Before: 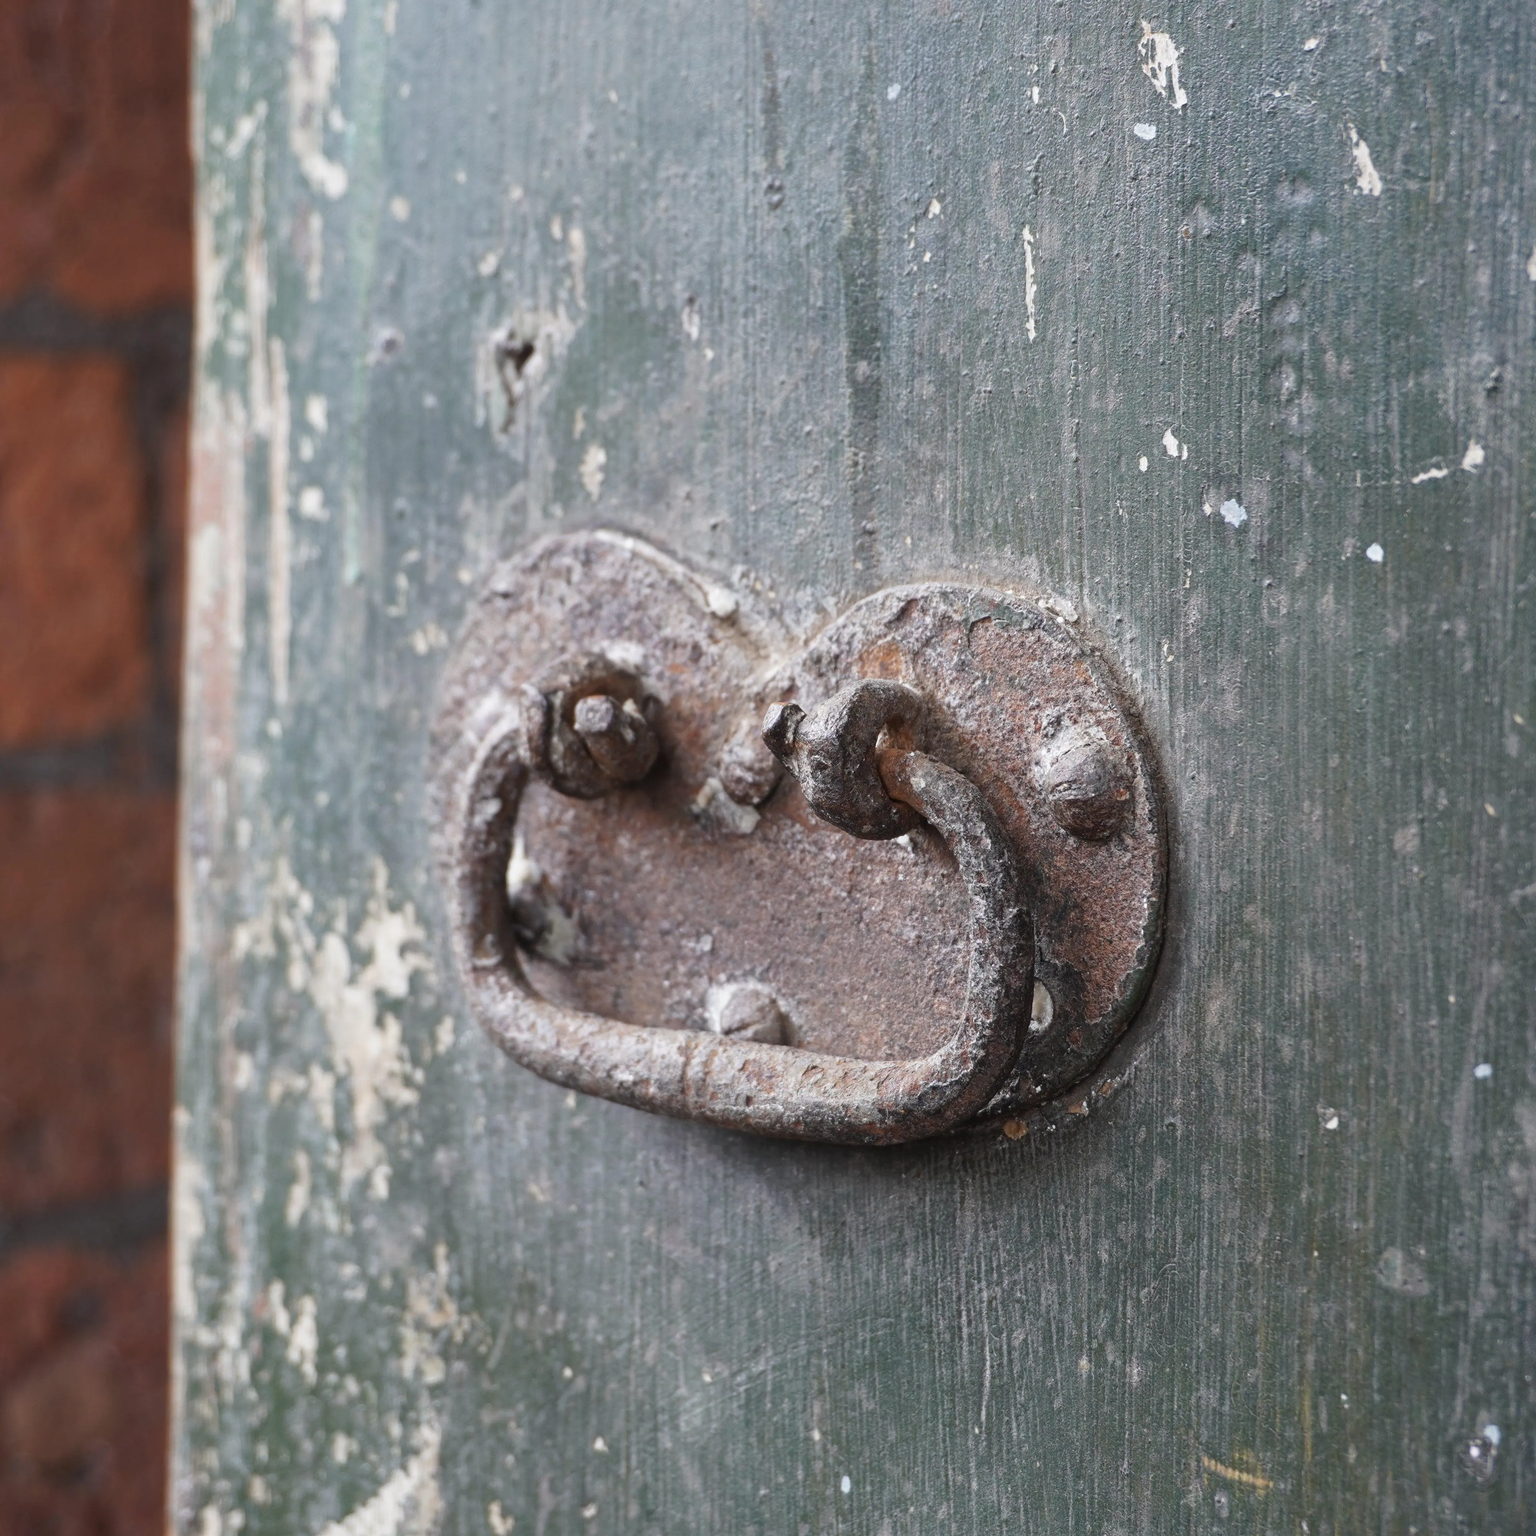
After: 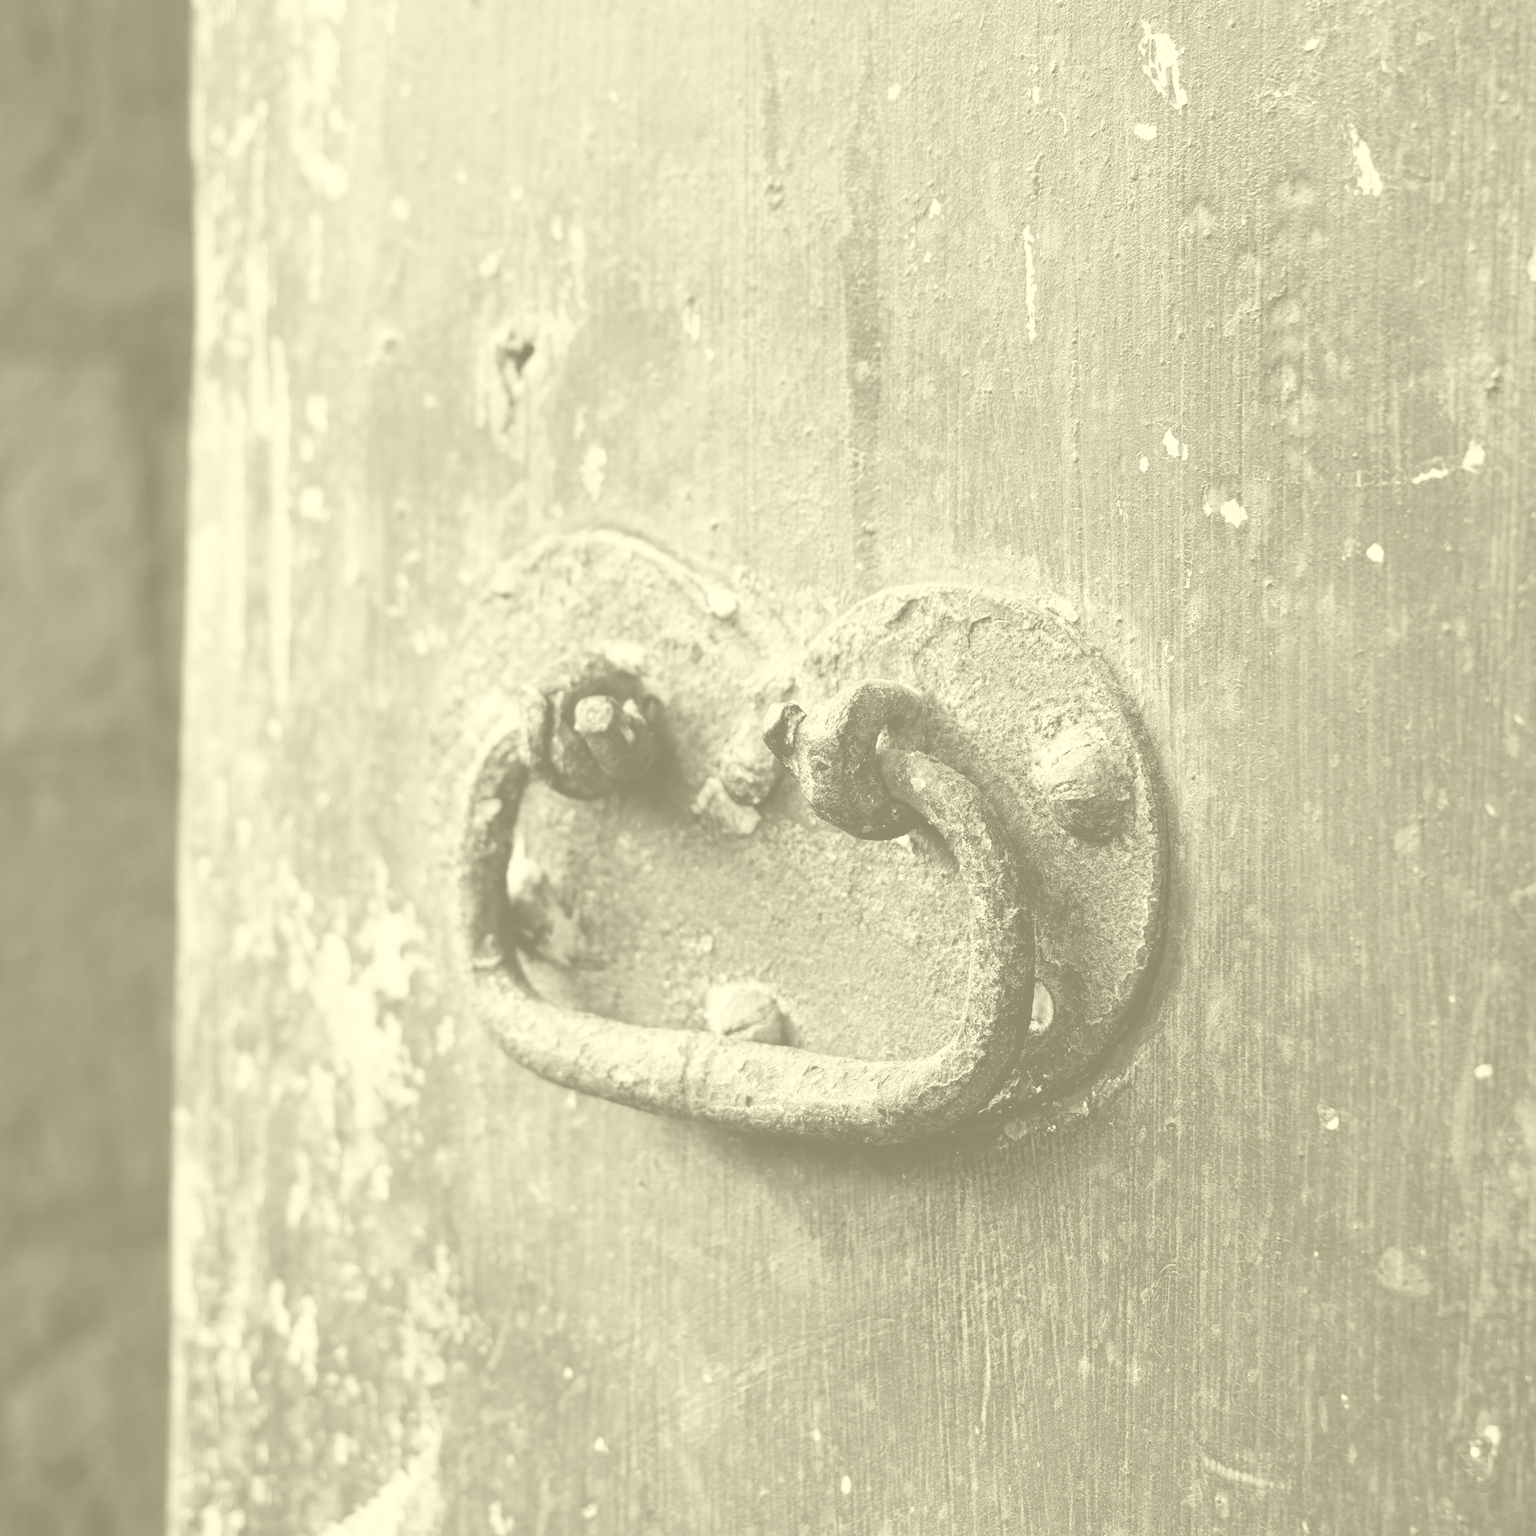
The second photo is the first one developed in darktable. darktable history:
vibrance: vibrance 78%
colorize: hue 43.2°, saturation 40%, version 1
sigmoid: contrast 1.8, skew -0.2, preserve hue 0%, red attenuation 0.1, red rotation 0.035, green attenuation 0.1, green rotation -0.017, blue attenuation 0.15, blue rotation -0.052, base primaries Rec2020
